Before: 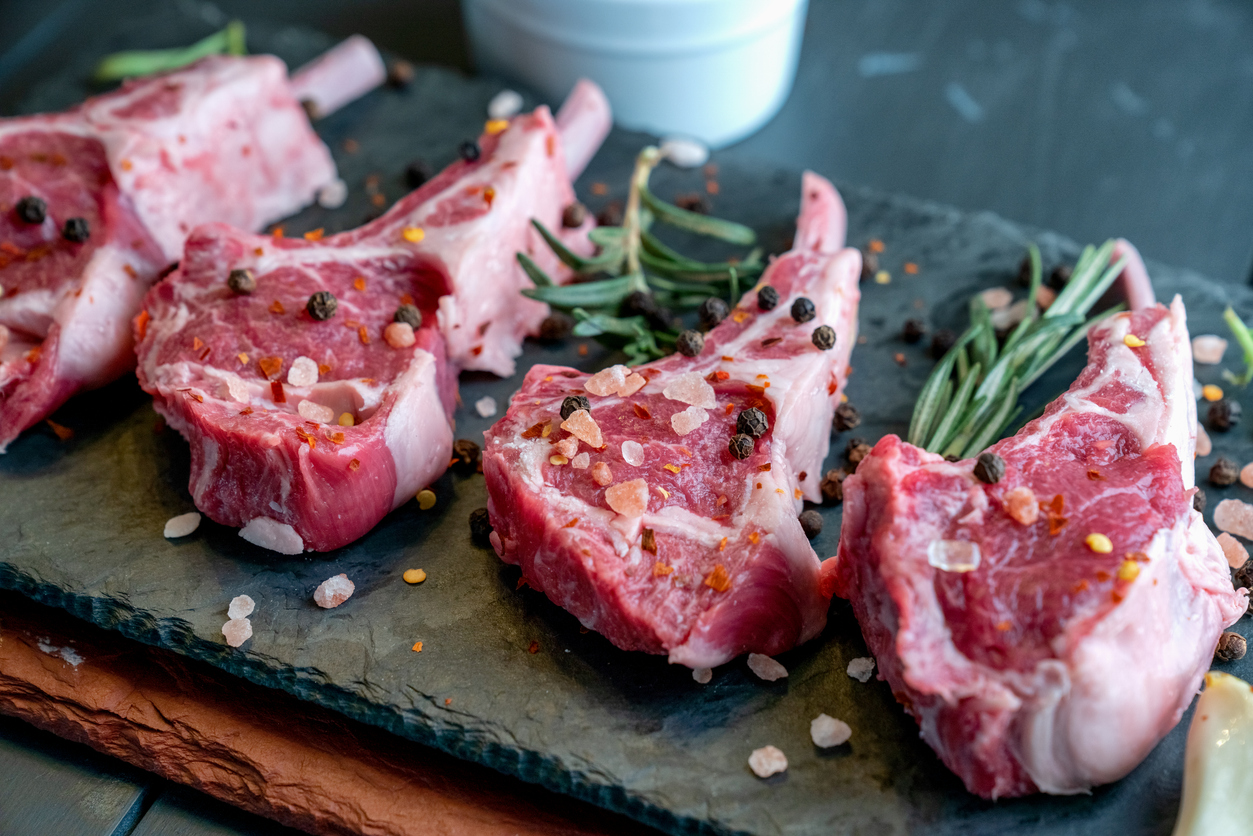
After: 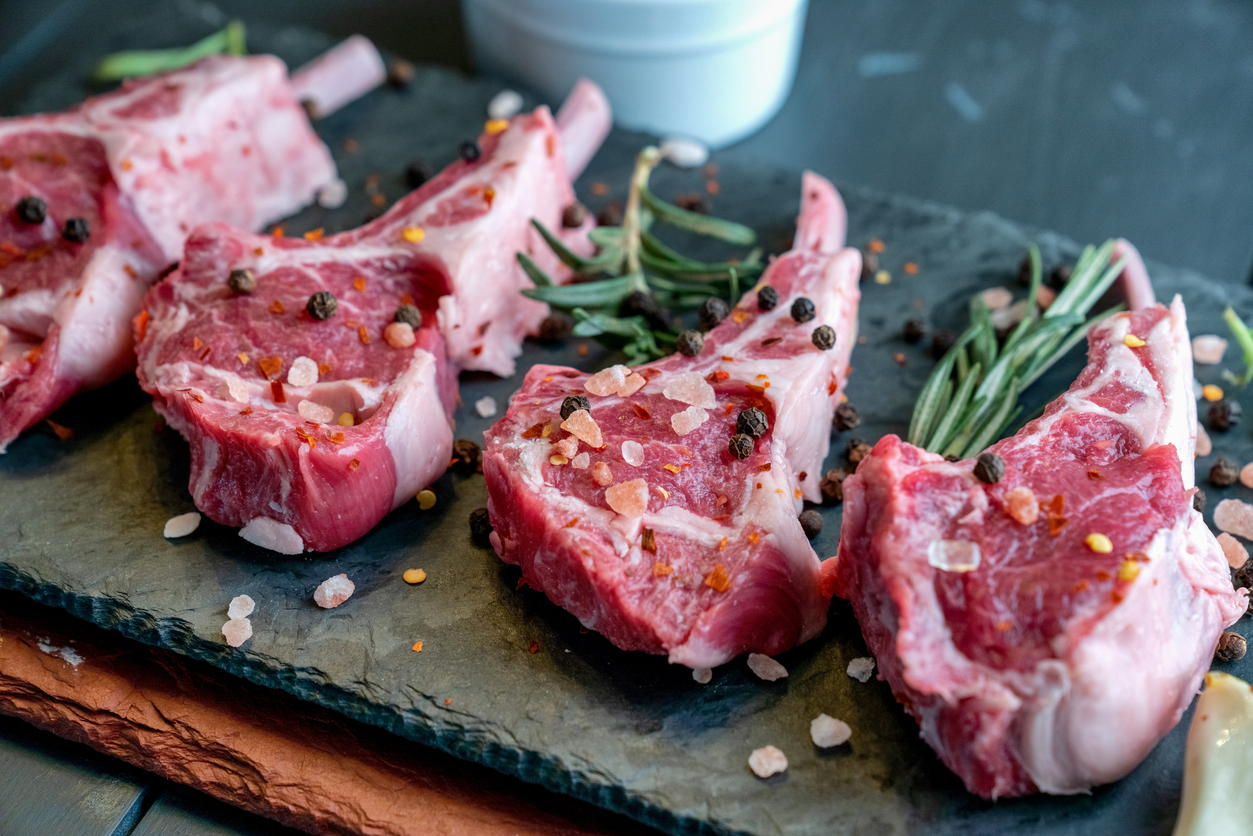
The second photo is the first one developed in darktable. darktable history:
shadows and highlights: radius 106.43, shadows 41.35, highlights -72.88, low approximation 0.01, soften with gaussian
